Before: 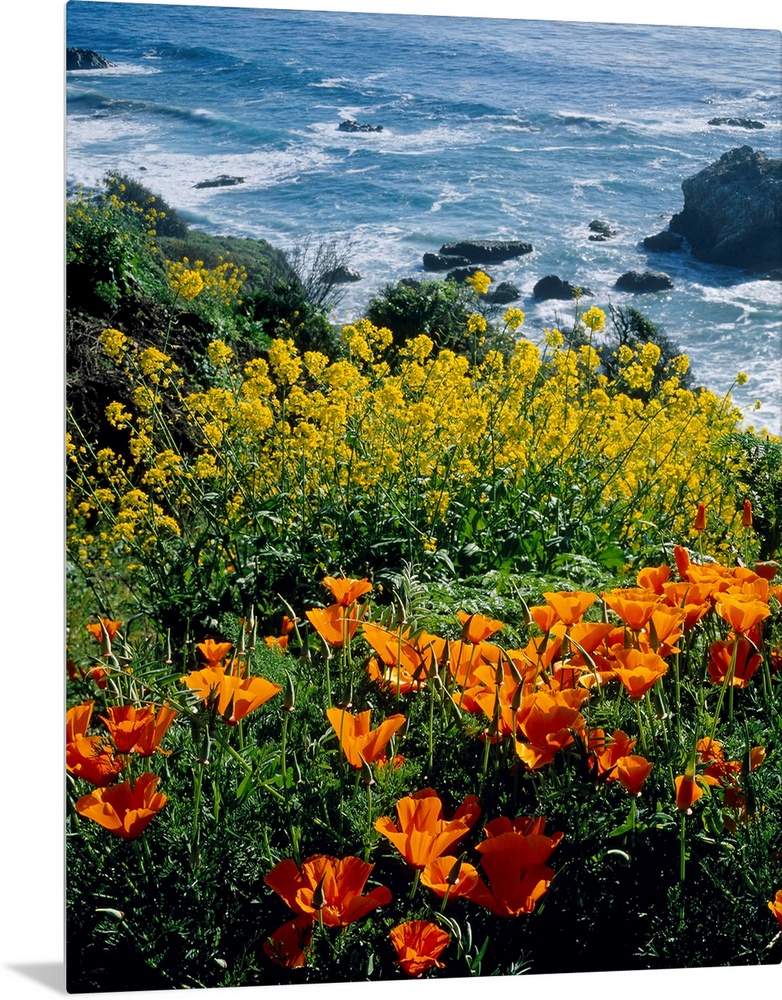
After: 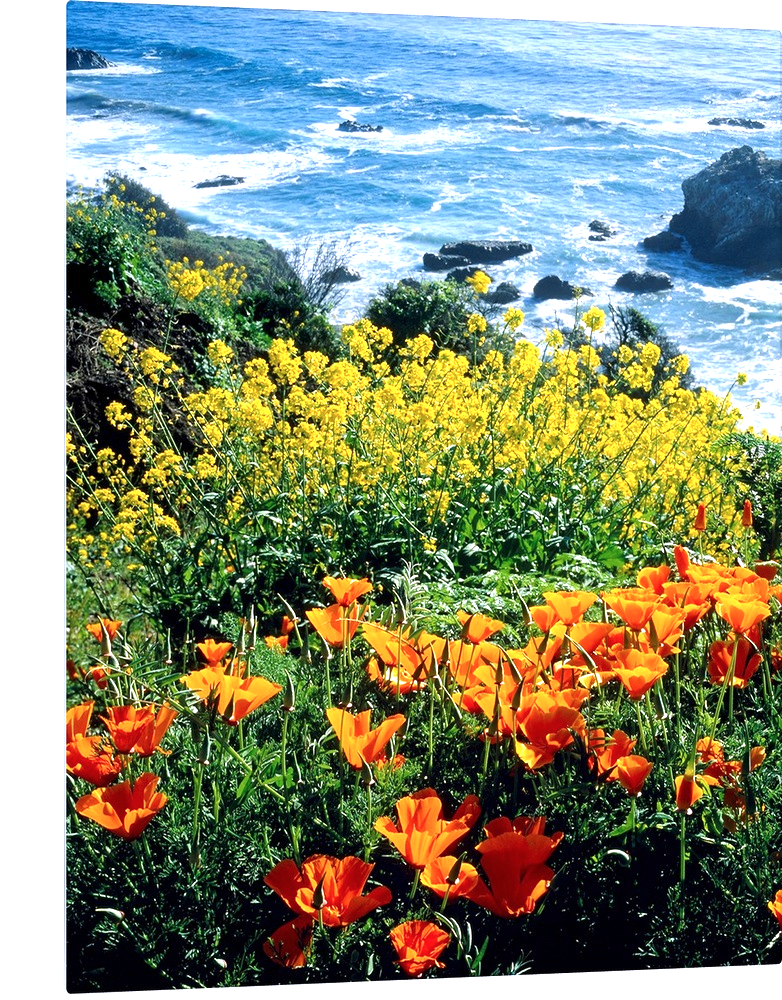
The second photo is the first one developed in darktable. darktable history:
exposure: exposure 1 EV, compensate exposure bias true, compensate highlight preservation false
color calibration: illuminant as shot in camera, x 0.358, y 0.373, temperature 4628.91 K
